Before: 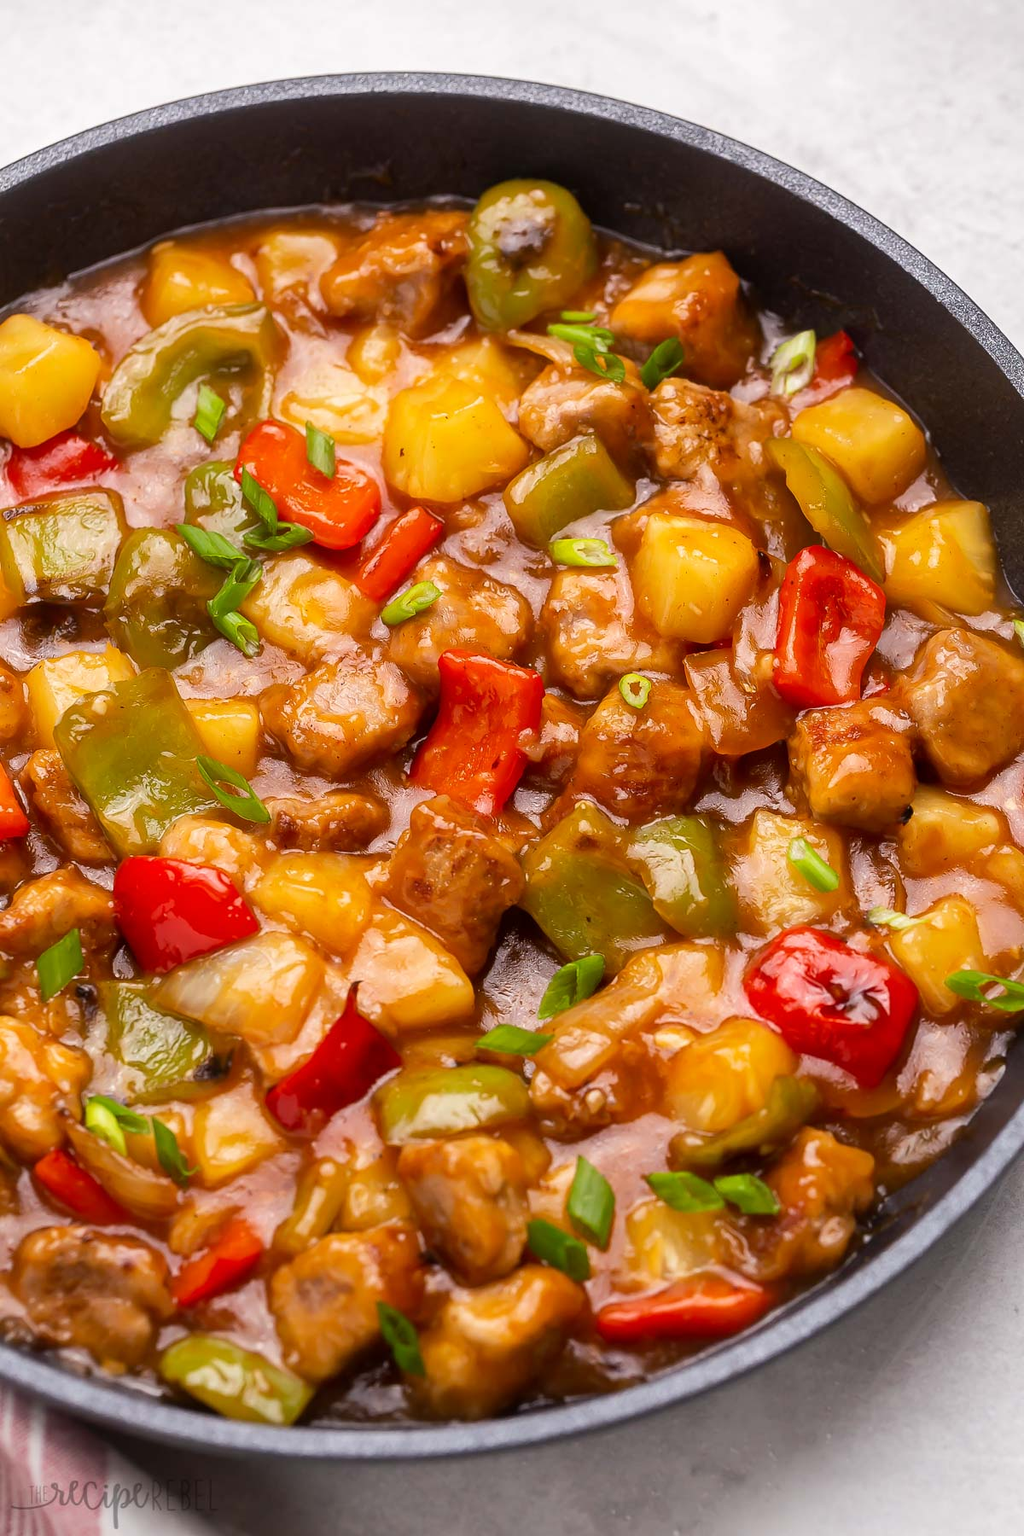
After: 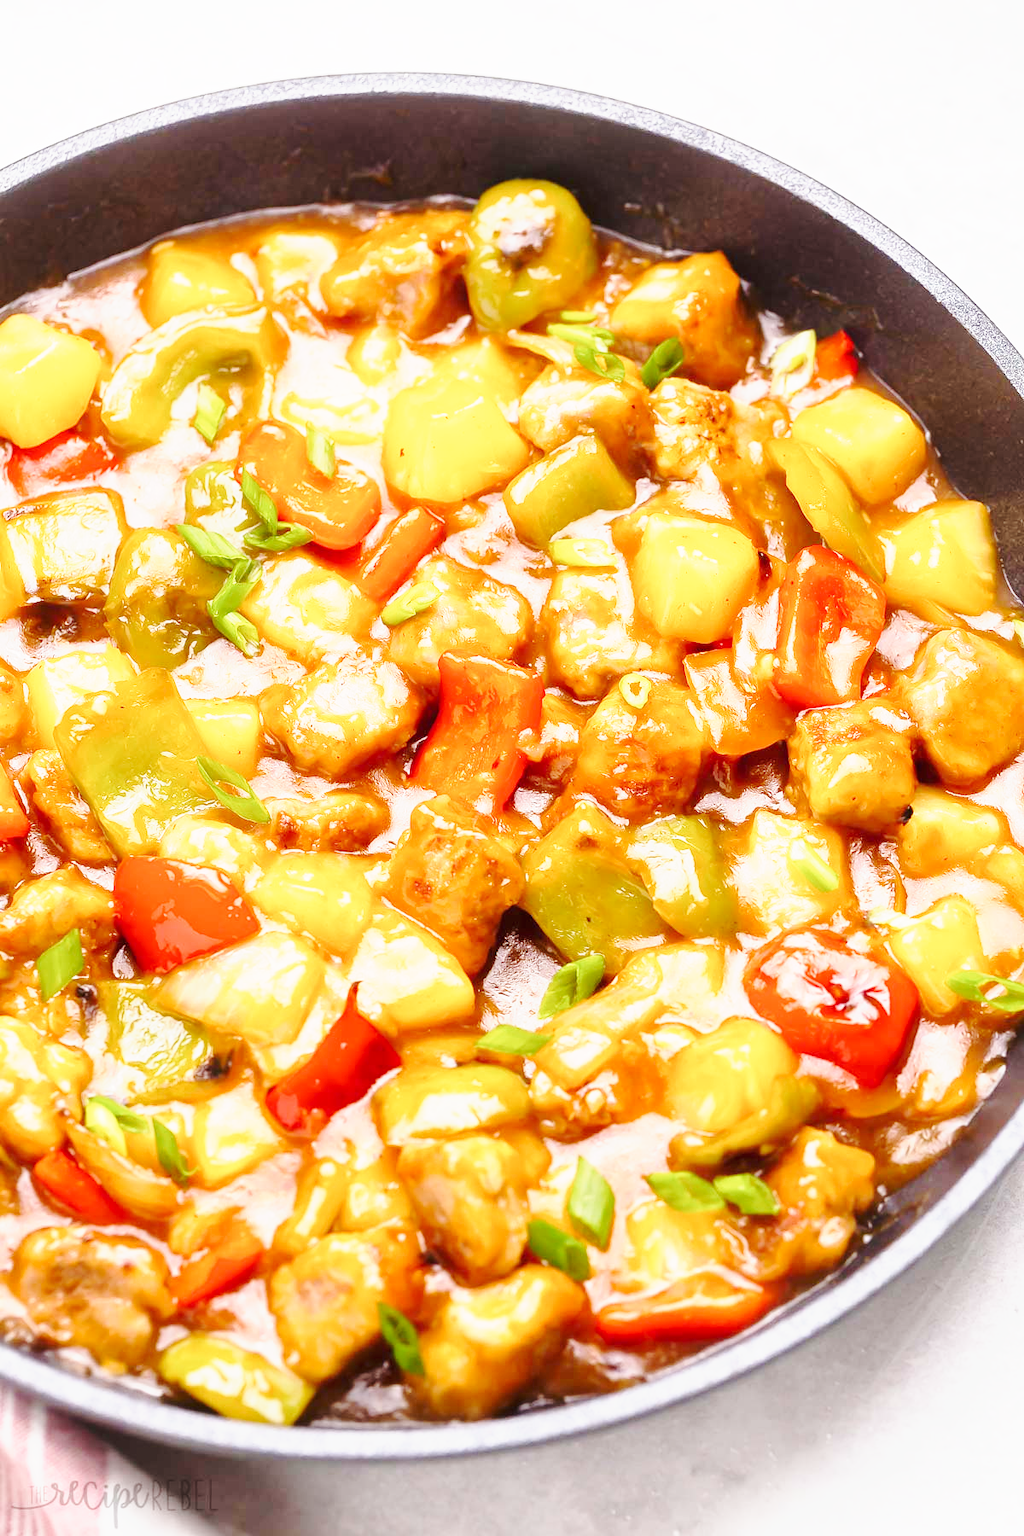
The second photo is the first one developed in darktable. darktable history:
base curve: curves: ch0 [(0, 0) (0.025, 0.046) (0.112, 0.277) (0.467, 0.74) (0.814, 0.929) (1, 0.942)], exposure shift 0.01, preserve colors none
exposure: black level correction 0, exposure 0.889 EV, compensate exposure bias true, compensate highlight preservation false
